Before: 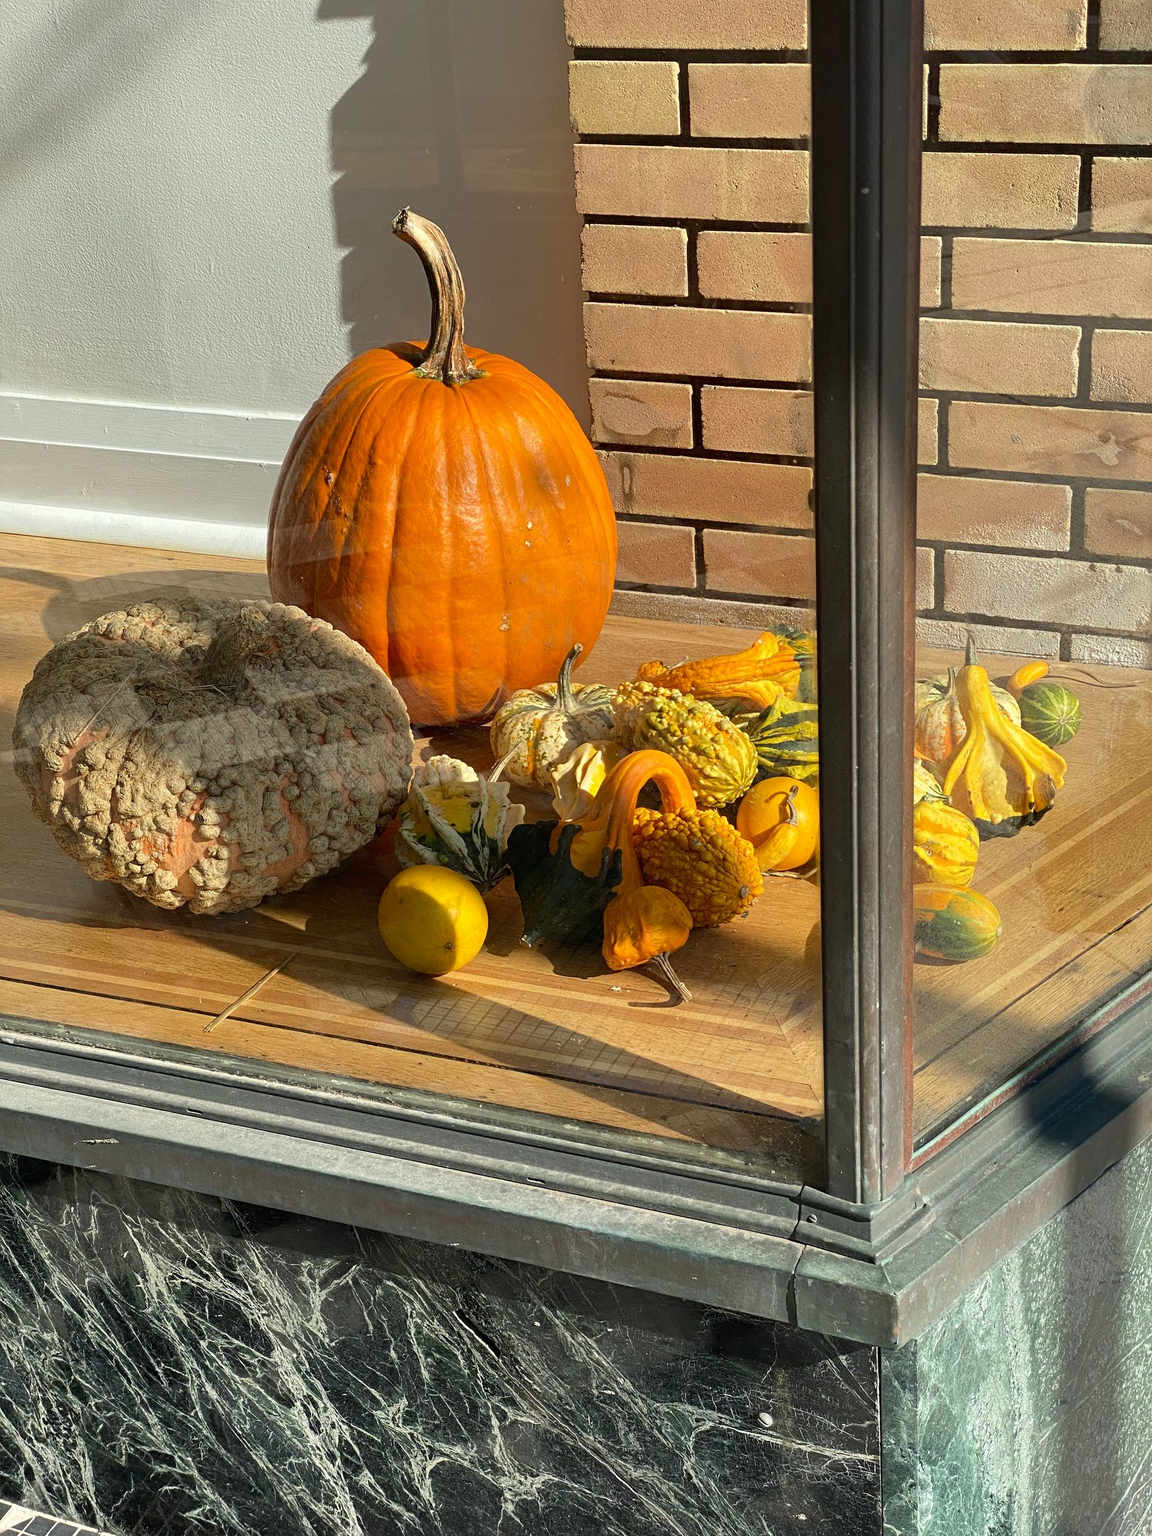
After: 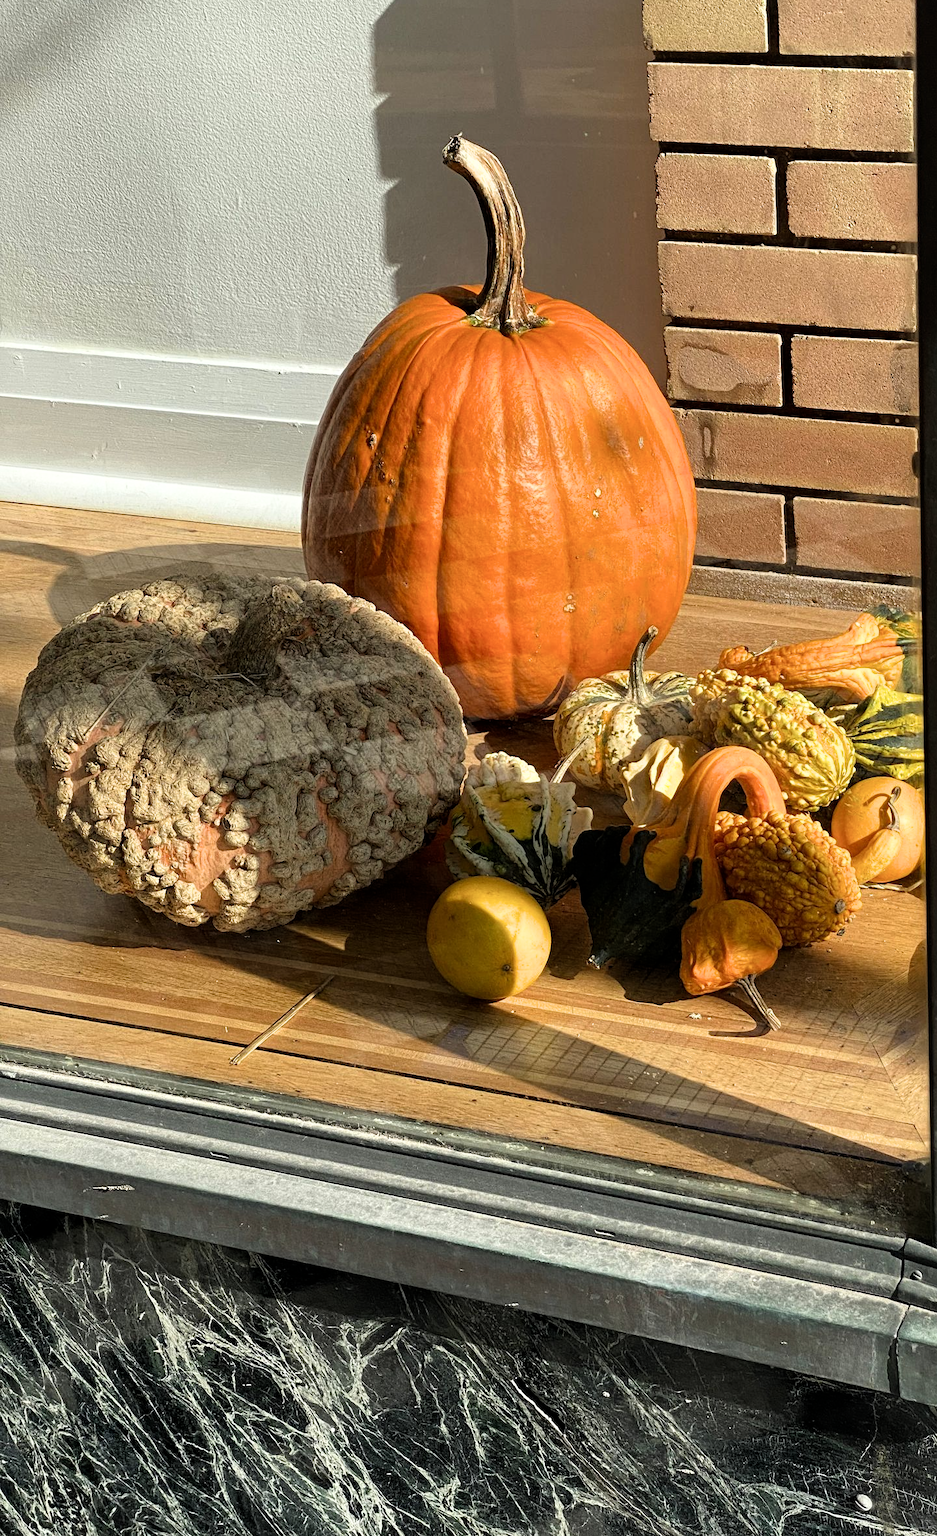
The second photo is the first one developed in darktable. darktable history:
filmic rgb: black relative exposure -8.01 EV, white relative exposure 2.46 EV, hardness 6.33
crop: top 5.81%, right 27.891%, bottom 5.566%
local contrast: mode bilateral grid, contrast 10, coarseness 26, detail 115%, midtone range 0.2
